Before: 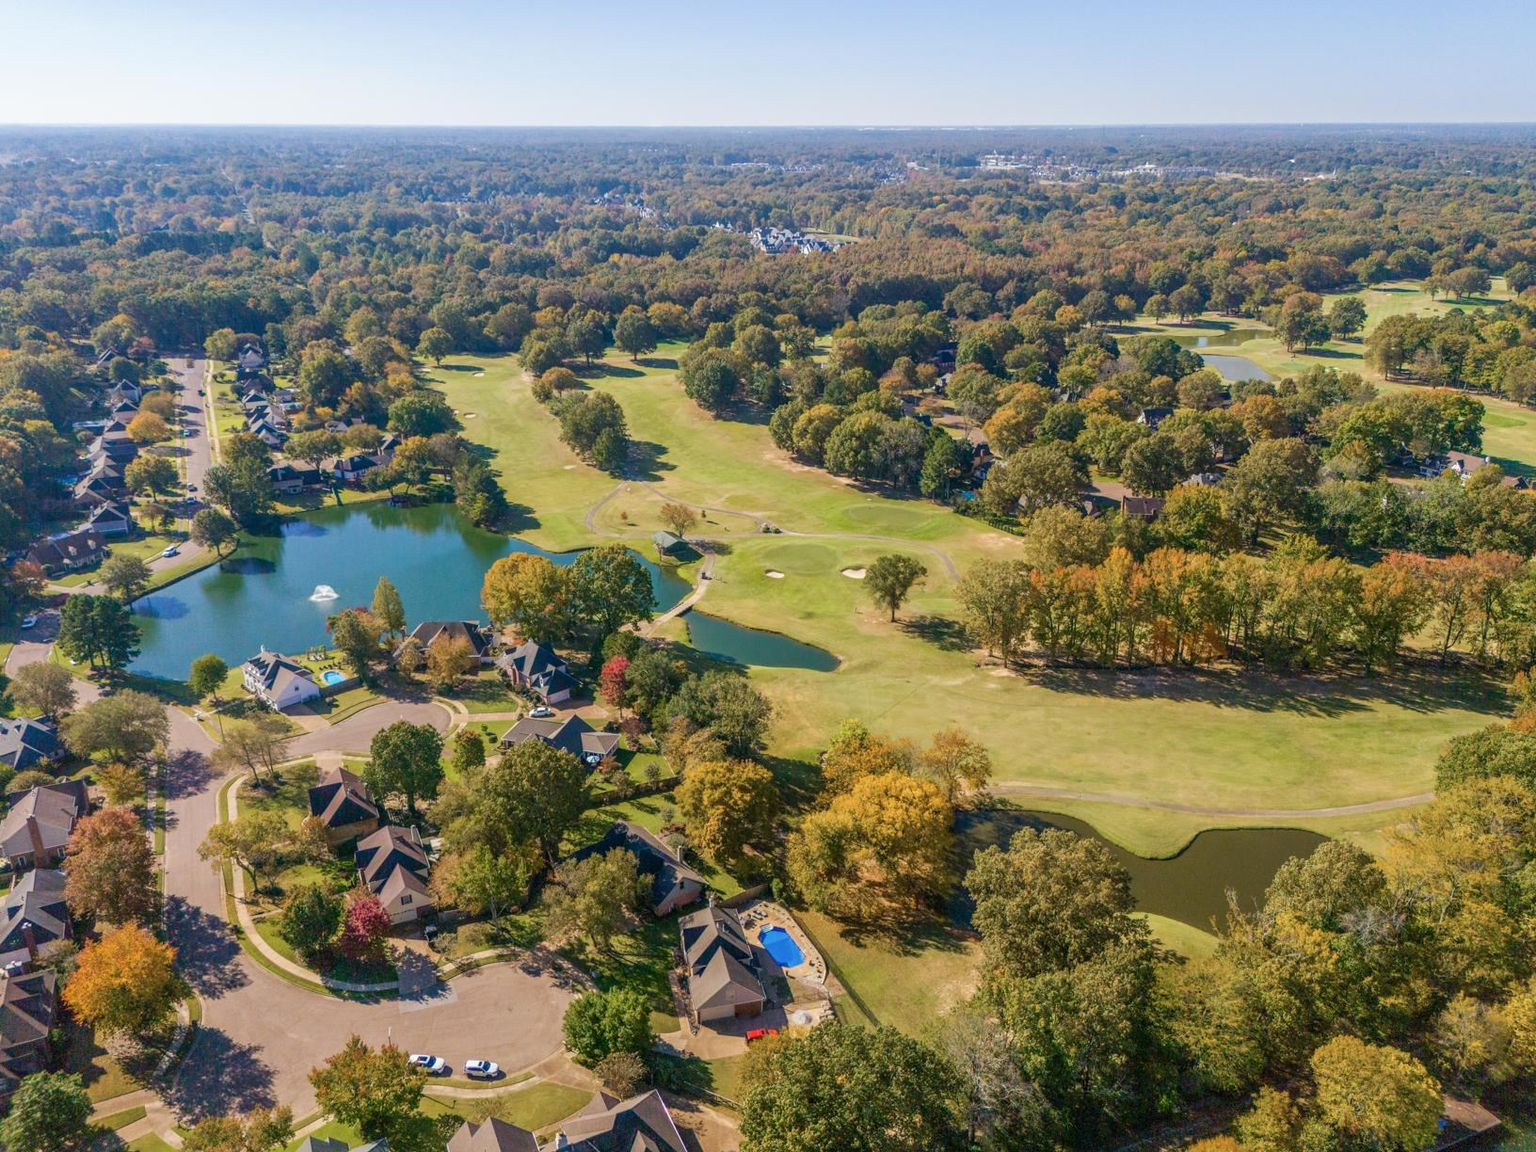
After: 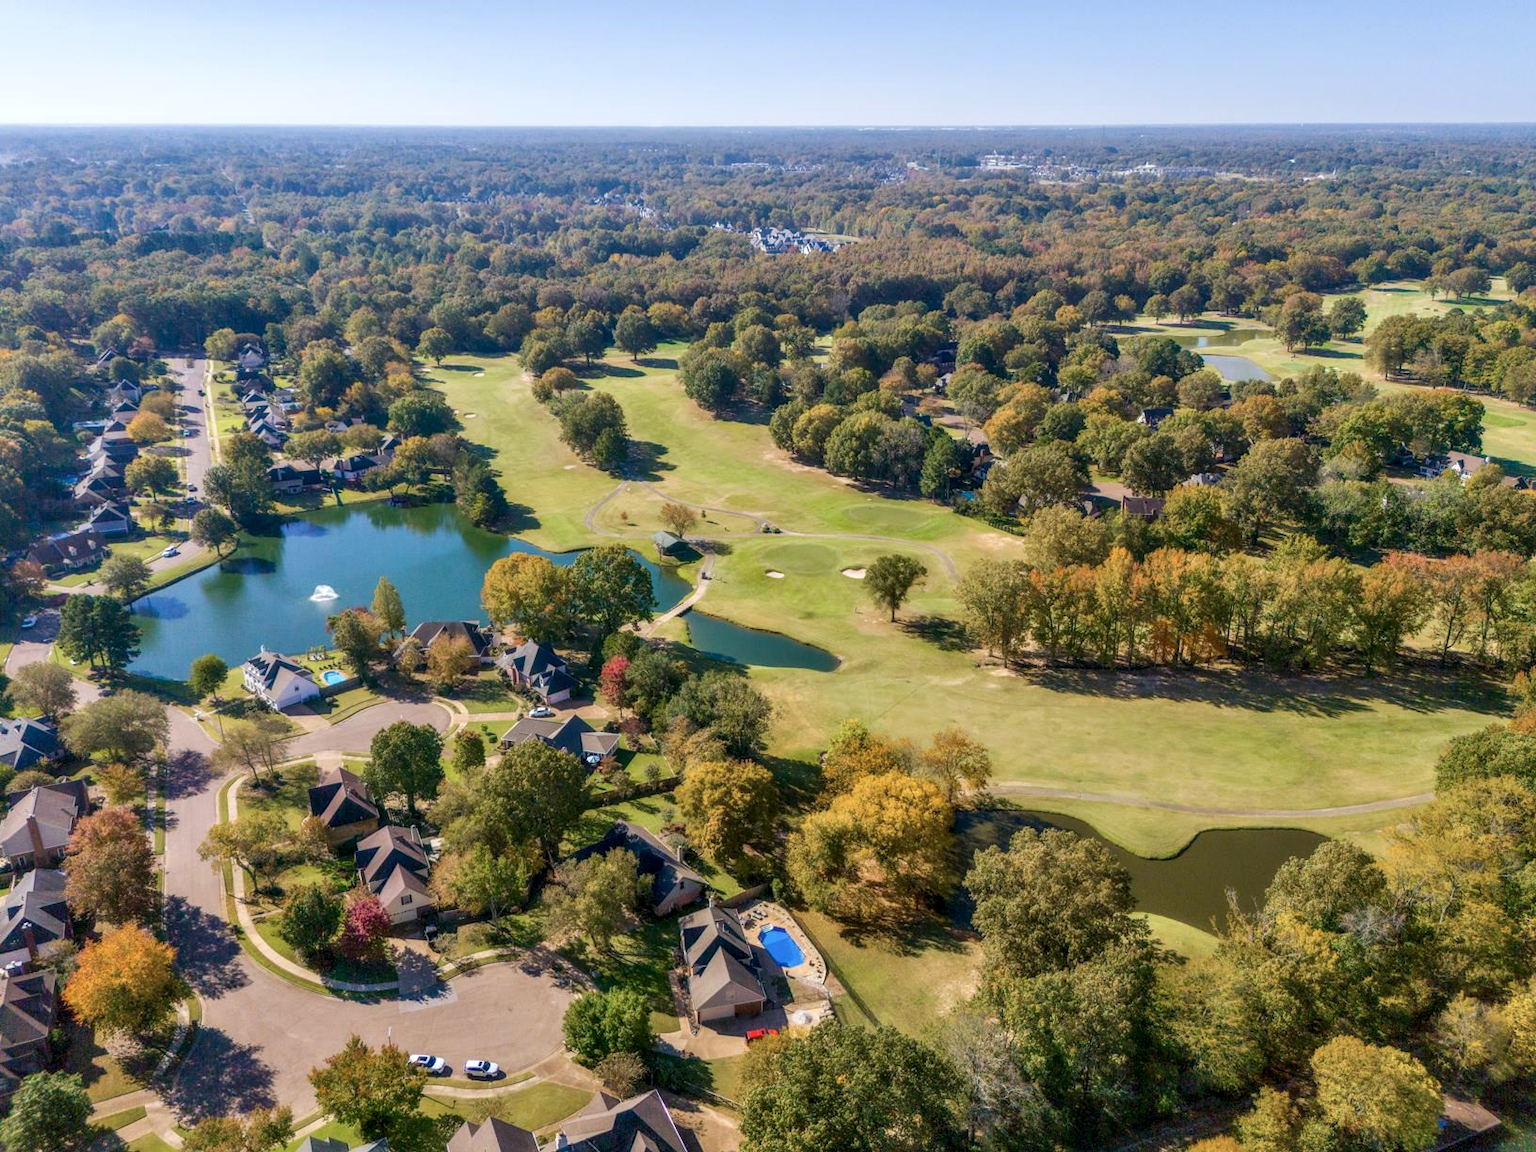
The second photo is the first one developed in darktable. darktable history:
contrast equalizer: y [[0.514, 0.573, 0.581, 0.508, 0.5, 0.5], [0.5 ×6], [0.5 ×6], [0 ×6], [0 ×6]], mix 0.79
white balance: red 0.983, blue 1.036
